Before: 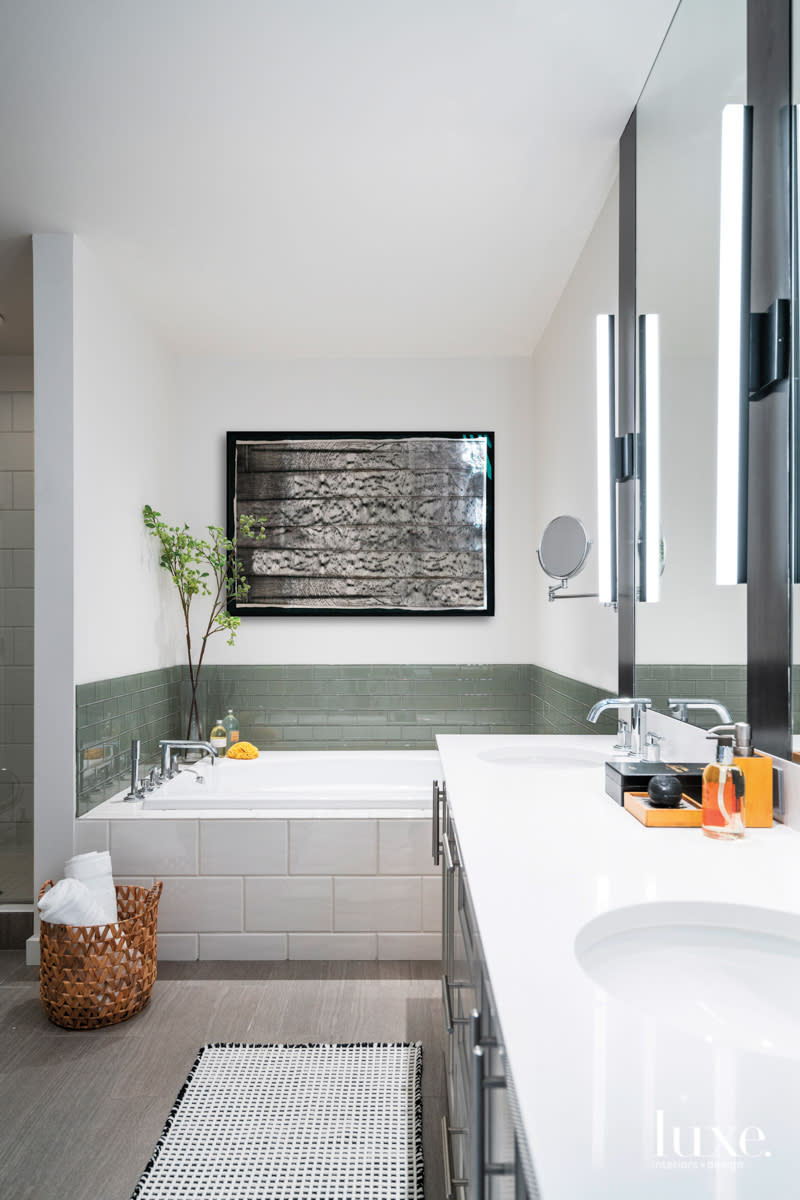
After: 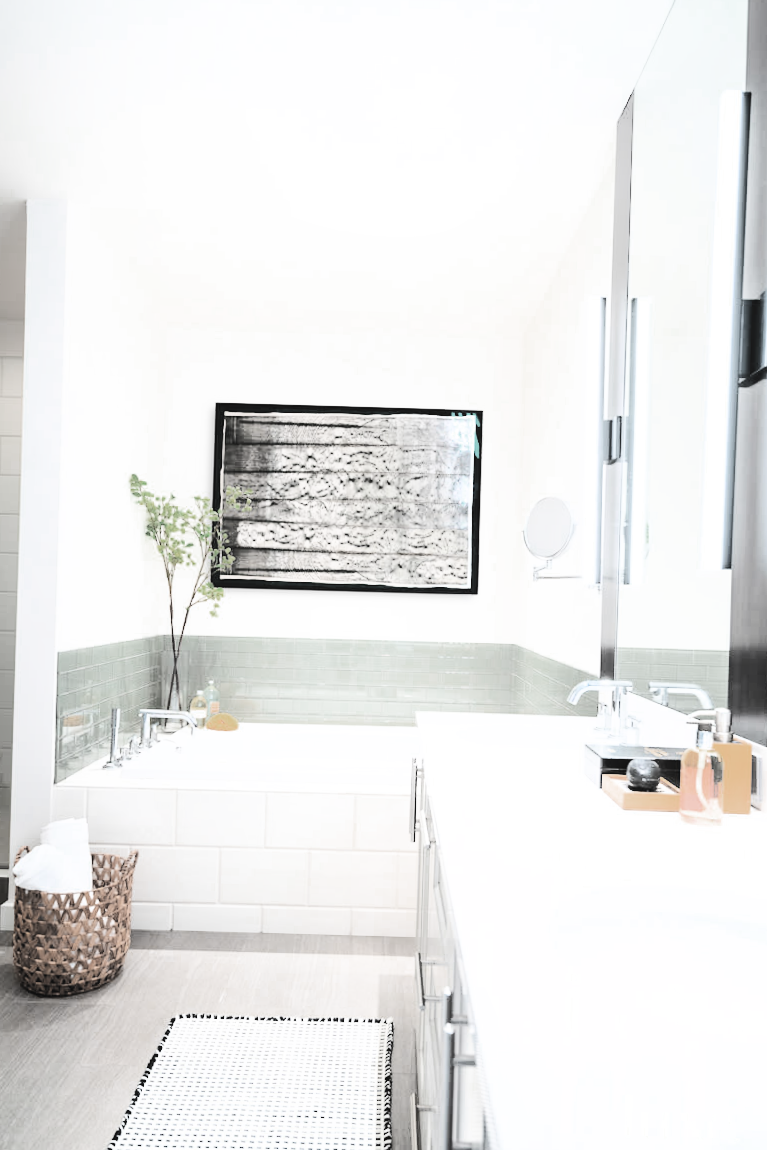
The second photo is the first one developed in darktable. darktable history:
color zones: curves: ch0 [(0, 0.487) (0.241, 0.395) (0.434, 0.373) (0.658, 0.412) (0.838, 0.487)]; ch1 [(0, 0) (0.053, 0.053) (0.211, 0.202) (0.579, 0.259) (0.781, 0.241)]
crop and rotate: angle -1.65°
base curve: curves: ch0 [(0, 0) (0.007, 0.004) (0.027, 0.03) (0.046, 0.07) (0.207, 0.54) (0.442, 0.872) (0.673, 0.972) (1, 1)]
exposure: black level correction -0.007, exposure 0.069 EV, compensate exposure bias true, compensate highlight preservation false
shadows and highlights: shadows -24.58, highlights 48.79, soften with gaussian
